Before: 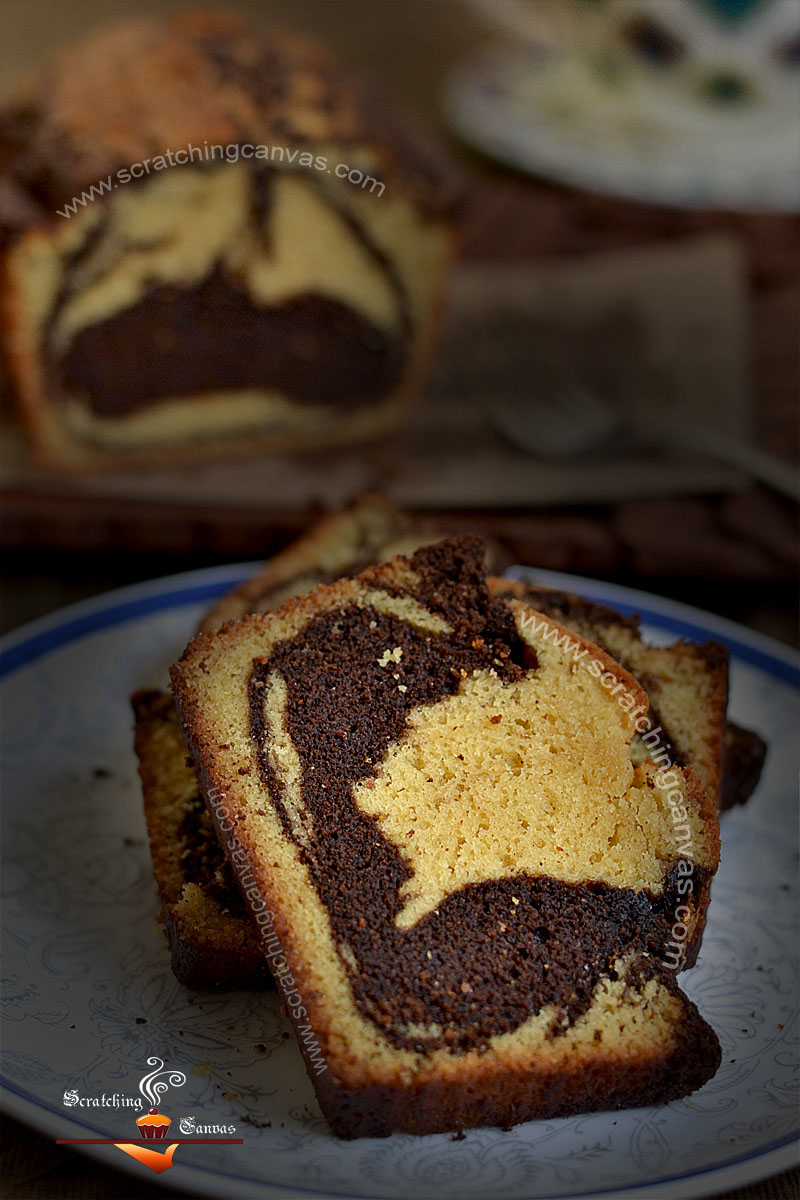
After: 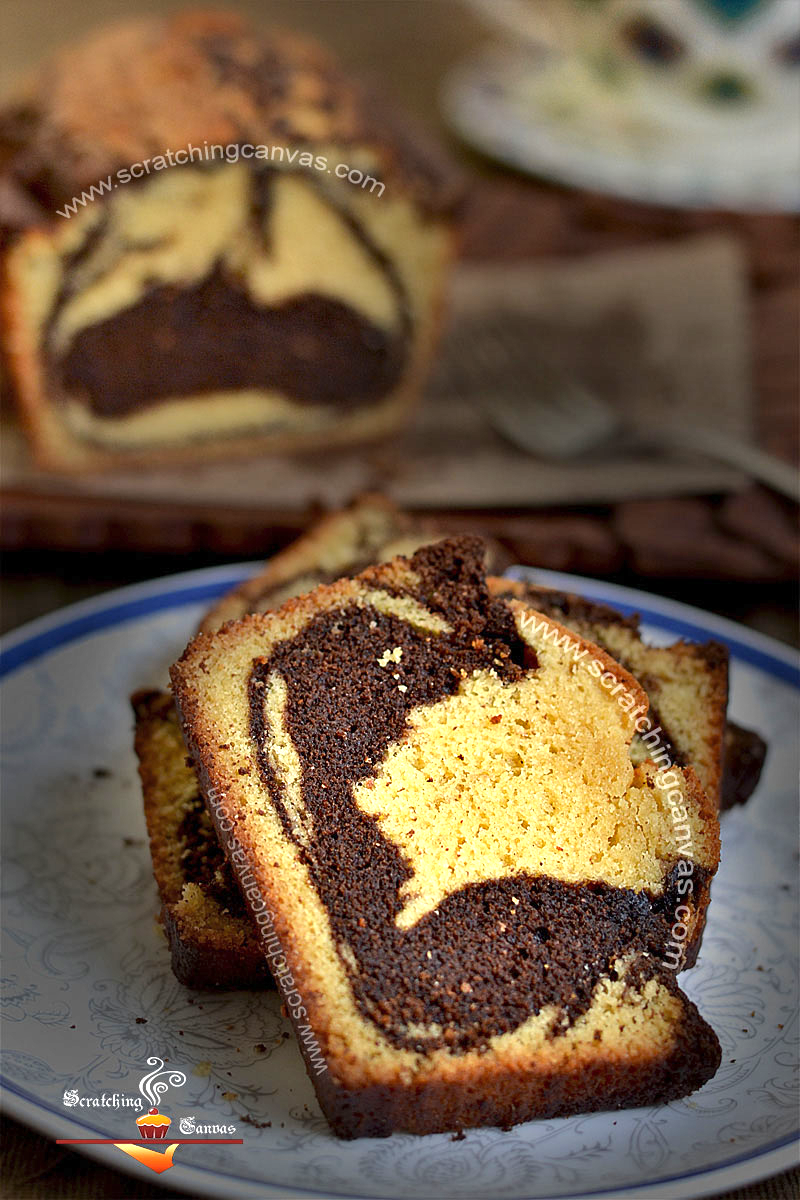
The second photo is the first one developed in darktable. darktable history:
exposure: exposure 1 EV, compensate highlight preservation false
shadows and highlights: radius 100.41, shadows 50.55, highlights -64.36, highlights color adjustment 49.82%, soften with gaussian
